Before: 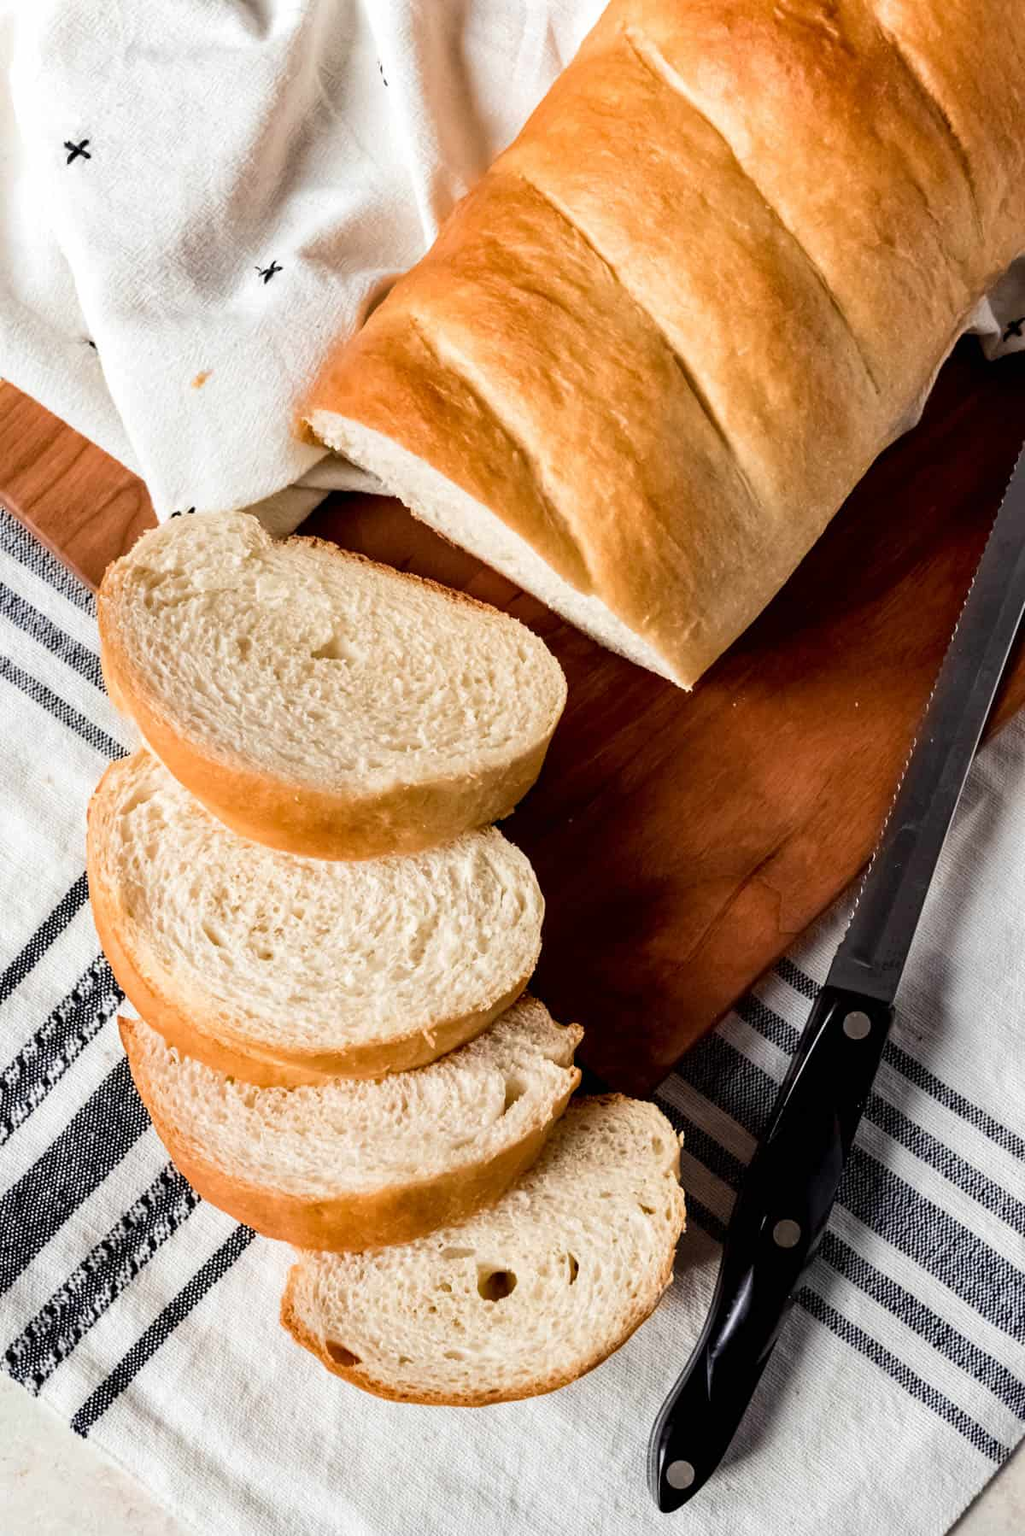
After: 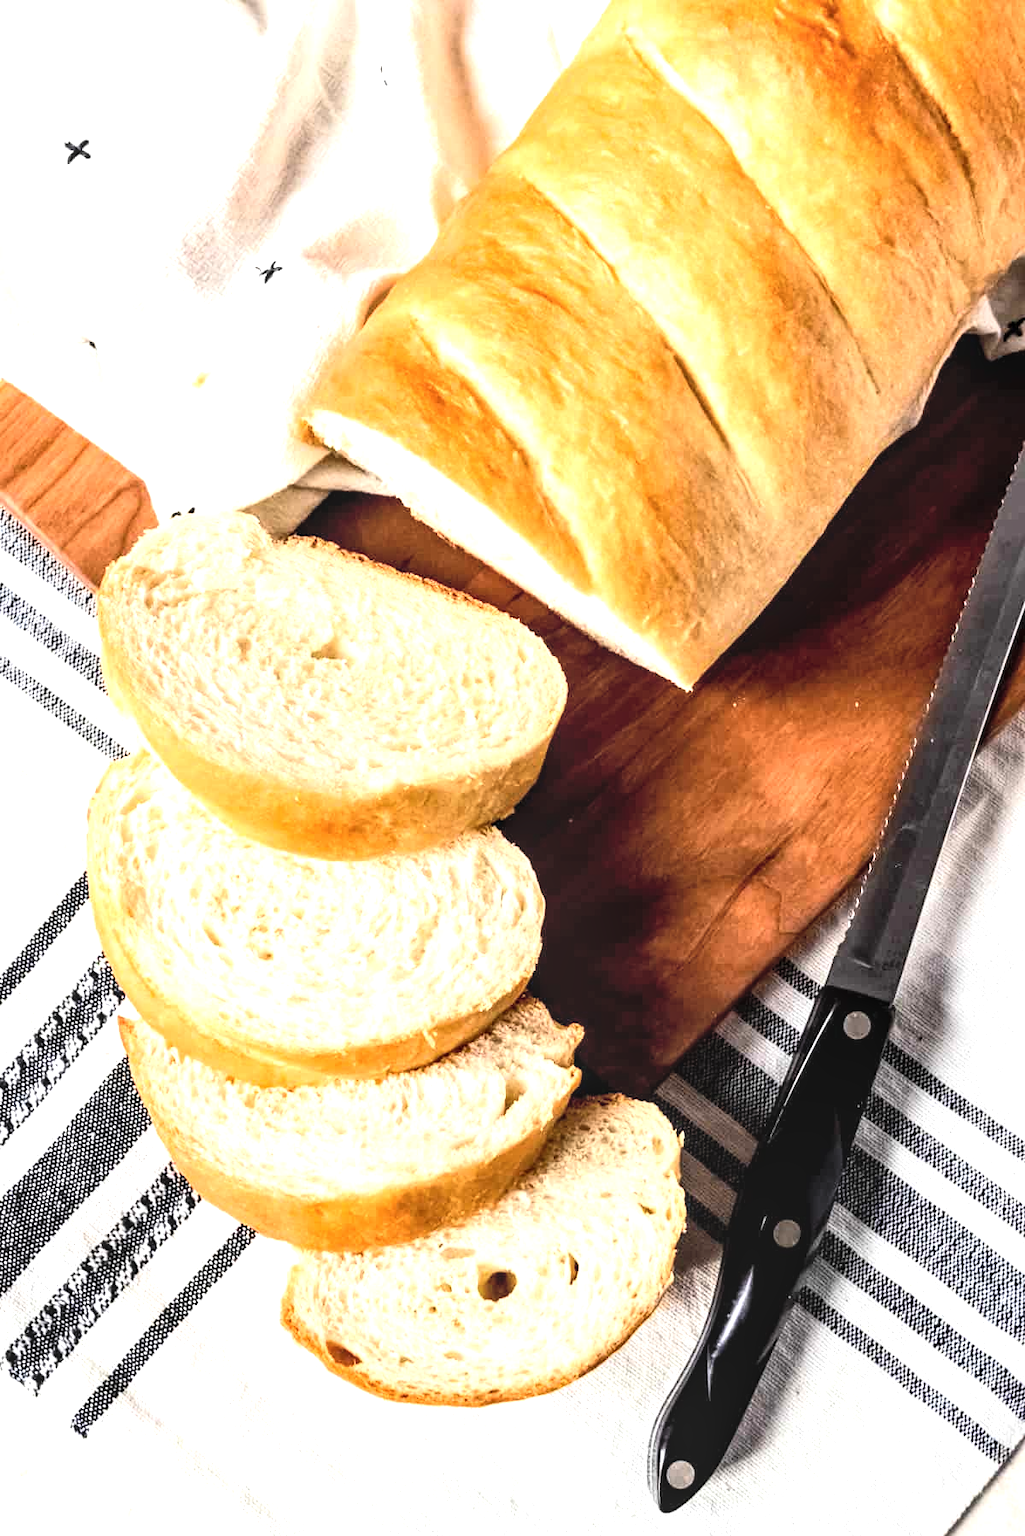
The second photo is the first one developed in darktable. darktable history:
contrast brightness saturation: contrast 0.14, brightness 0.215
exposure: black level correction 0.001, exposure 0.499 EV, compensate highlight preservation false
tone equalizer: -8 EV -0.733 EV, -7 EV -0.707 EV, -6 EV -0.598 EV, -5 EV -0.378 EV, -3 EV 0.38 EV, -2 EV 0.6 EV, -1 EV 0.701 EV, +0 EV 0.723 EV, edges refinement/feathering 500, mask exposure compensation -1.57 EV, preserve details no
local contrast: on, module defaults
